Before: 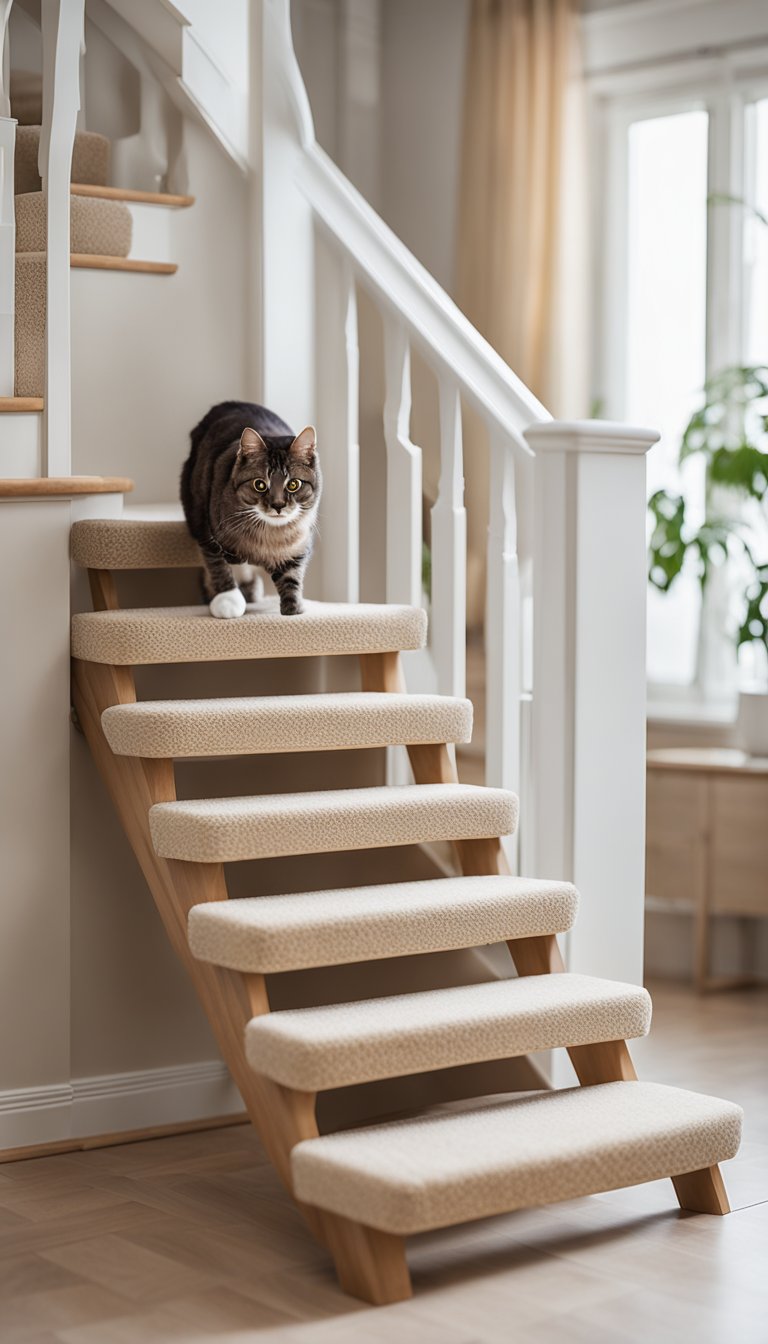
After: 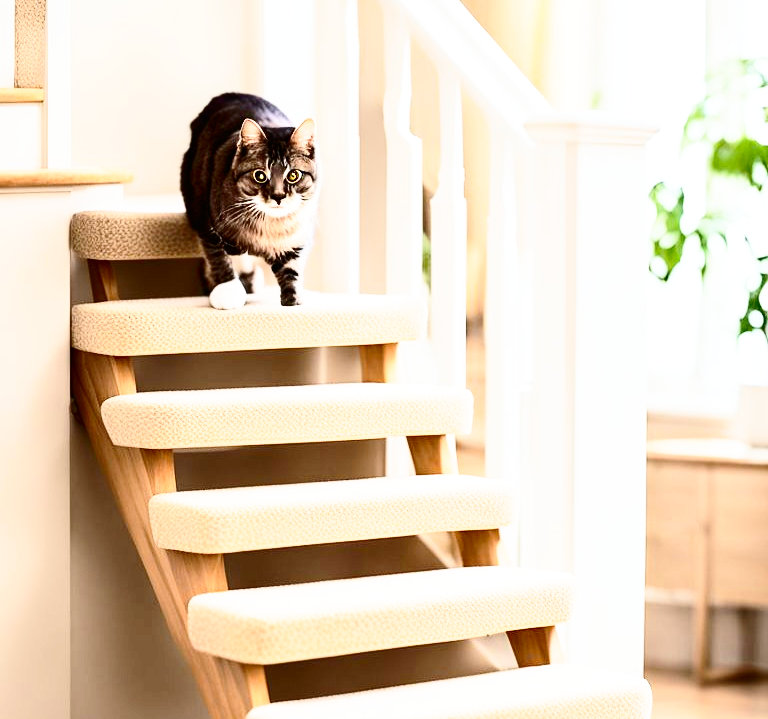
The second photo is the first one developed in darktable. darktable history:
crop and rotate: top 23.043%, bottom 23.437%
contrast brightness saturation: contrast 0.4, brightness 0.05, saturation 0.25
base curve: curves: ch0 [(0, 0) (0.012, 0.01) (0.073, 0.168) (0.31, 0.711) (0.645, 0.957) (1, 1)], preserve colors none
